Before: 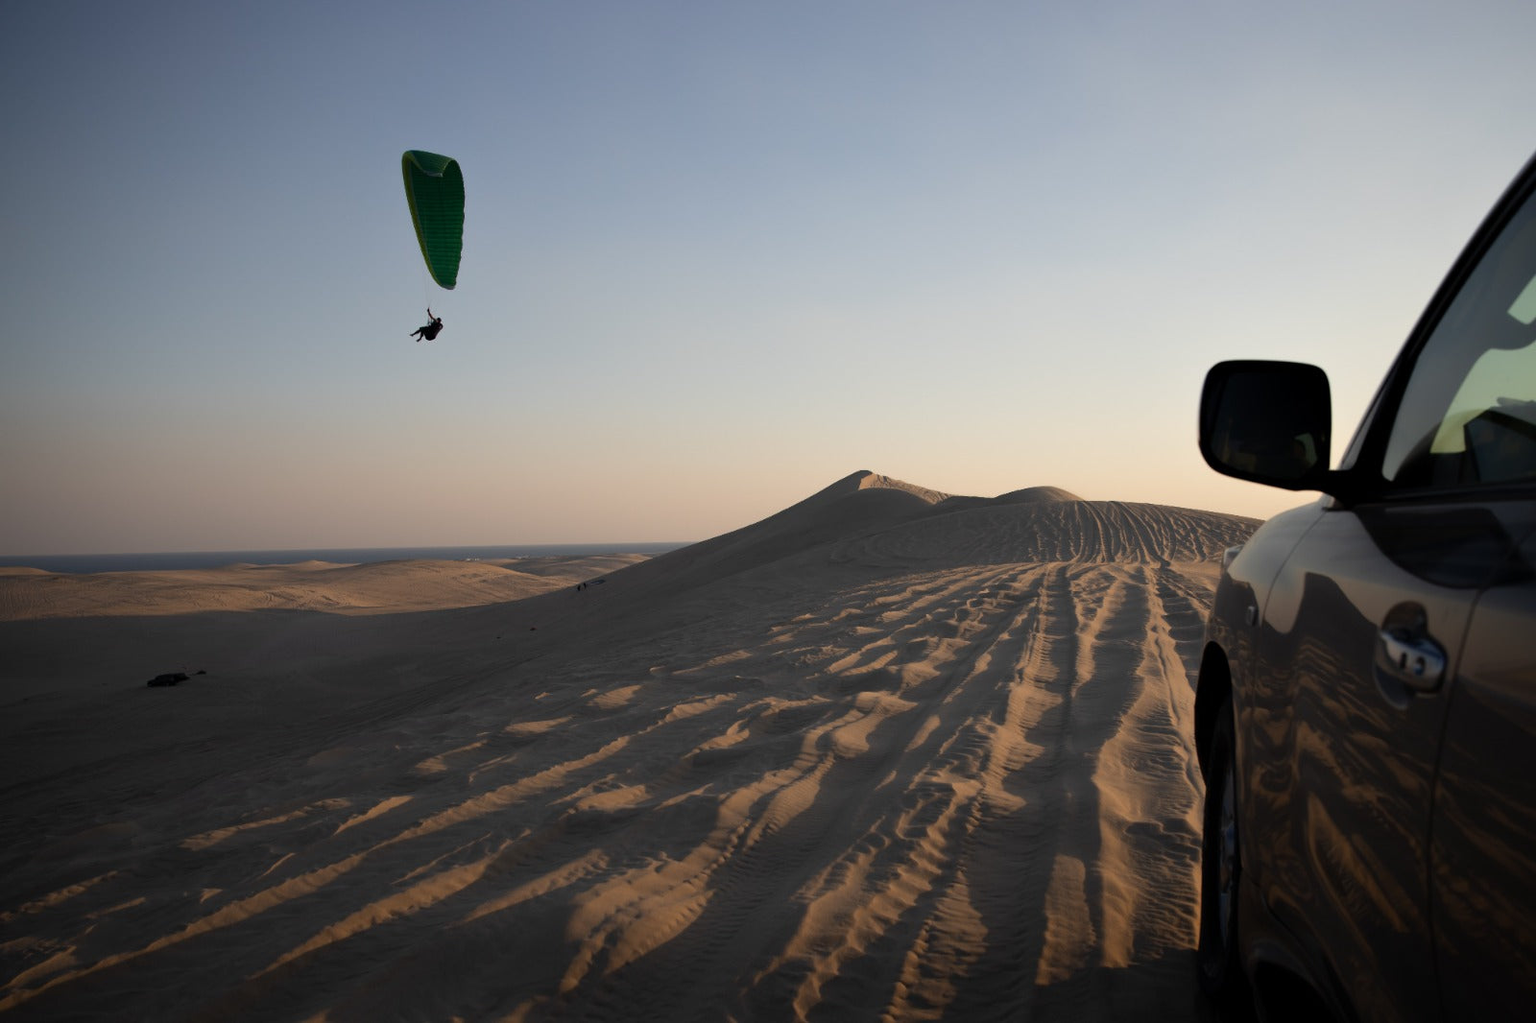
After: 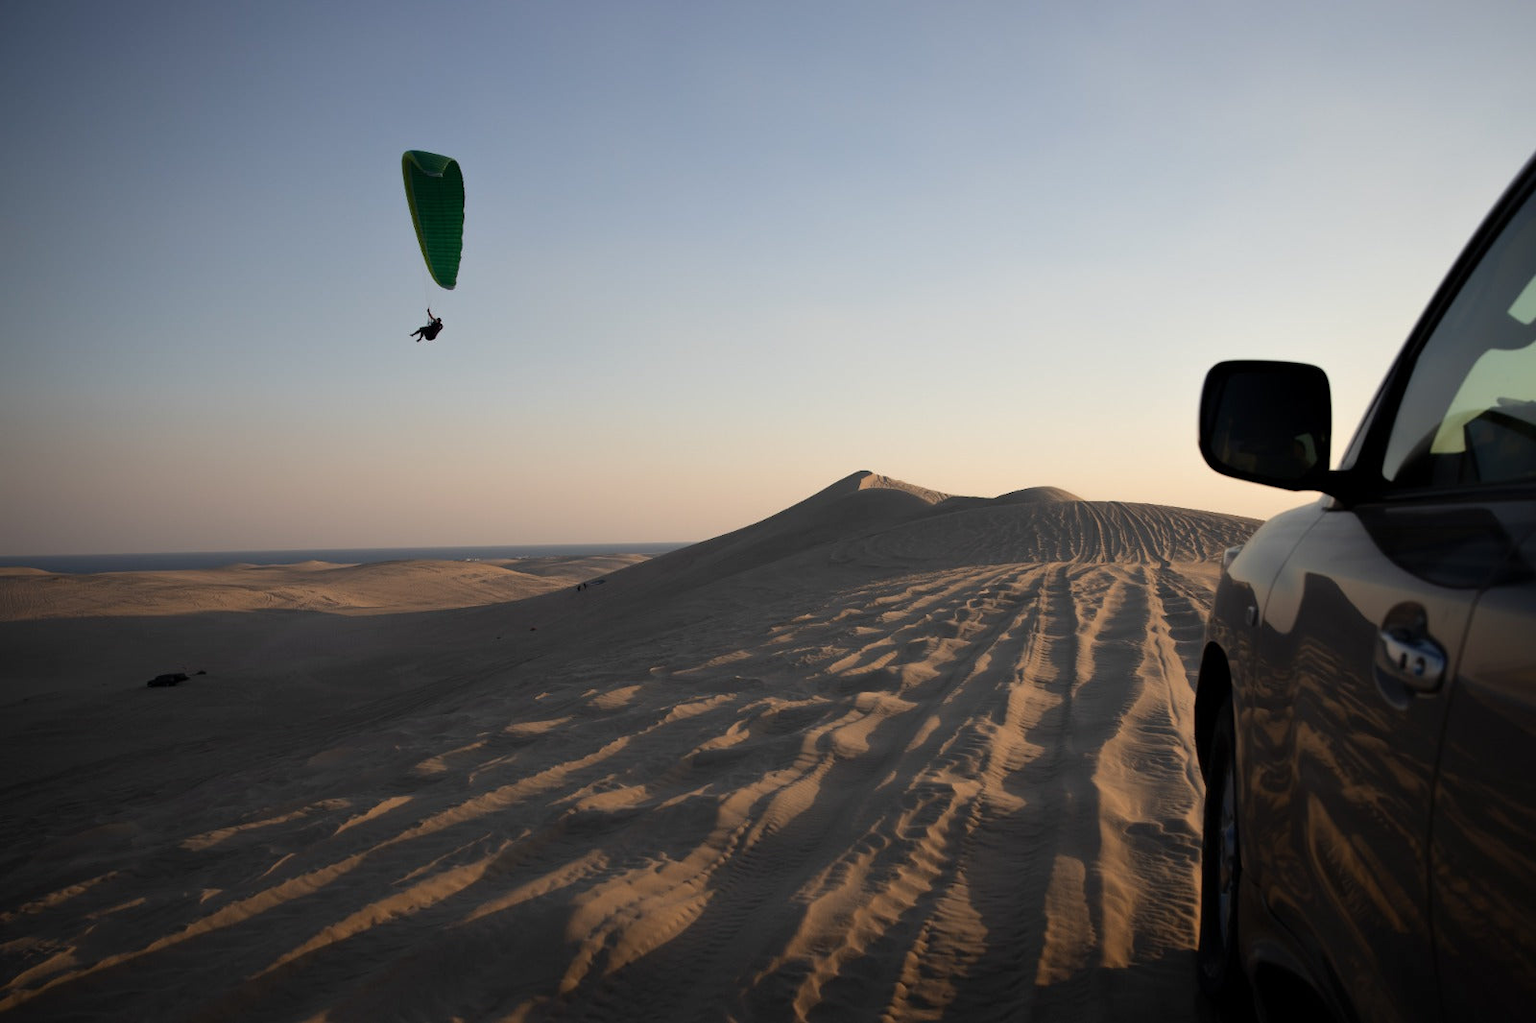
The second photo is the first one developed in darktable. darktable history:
exposure: exposure 0.078 EV, compensate exposure bias true, compensate highlight preservation false
